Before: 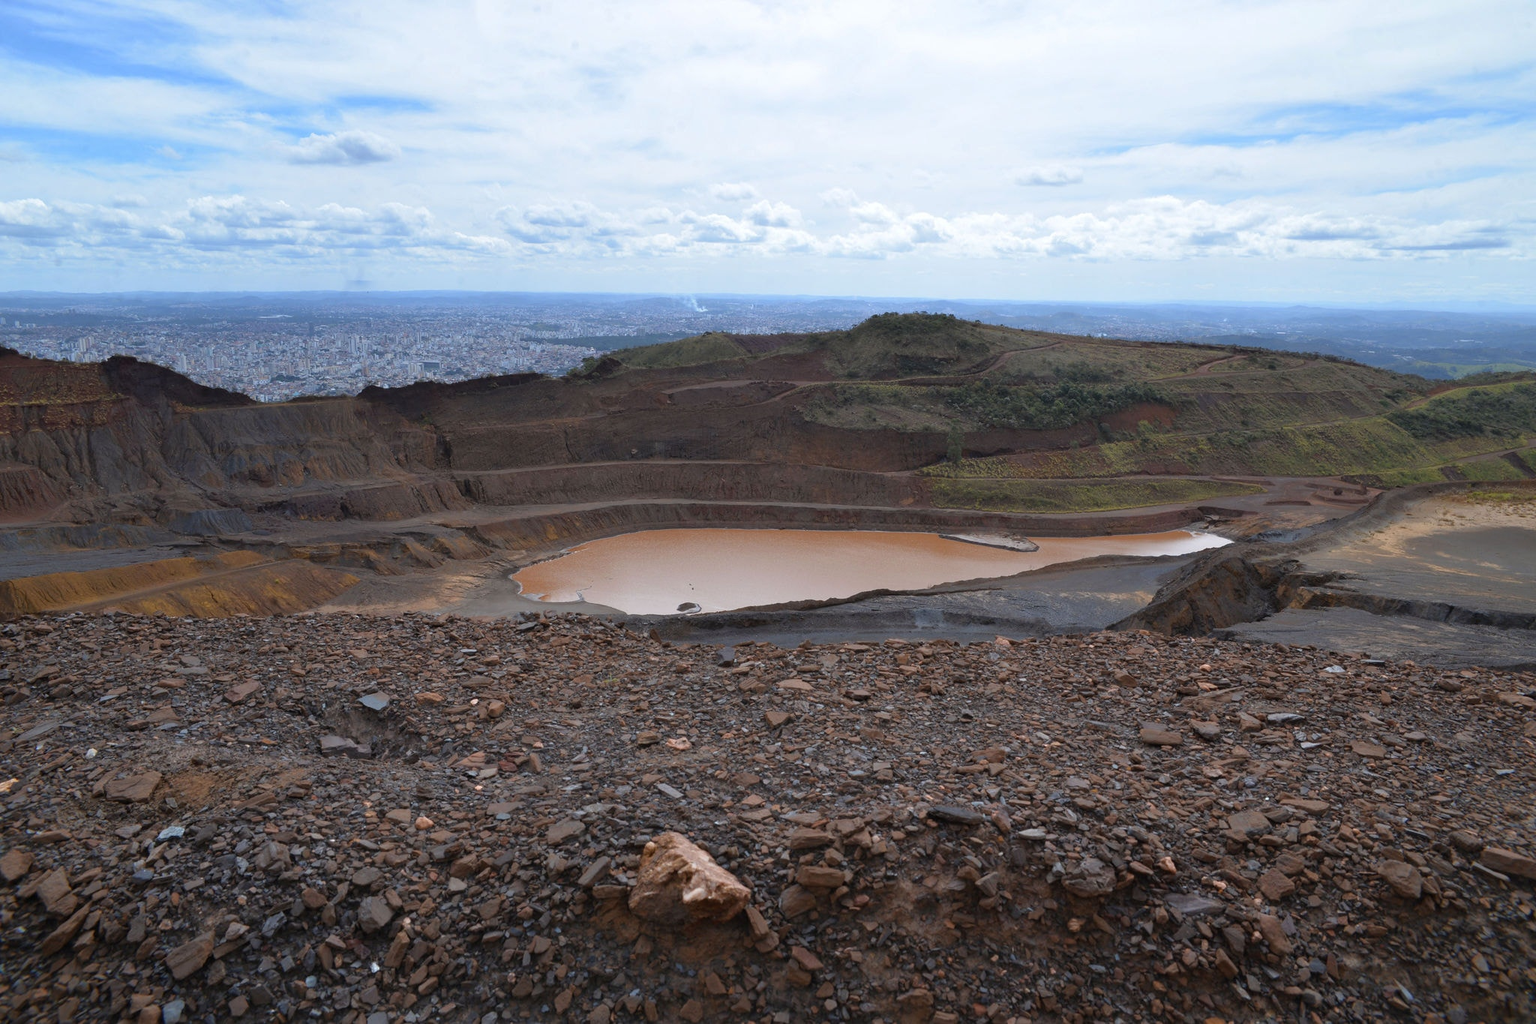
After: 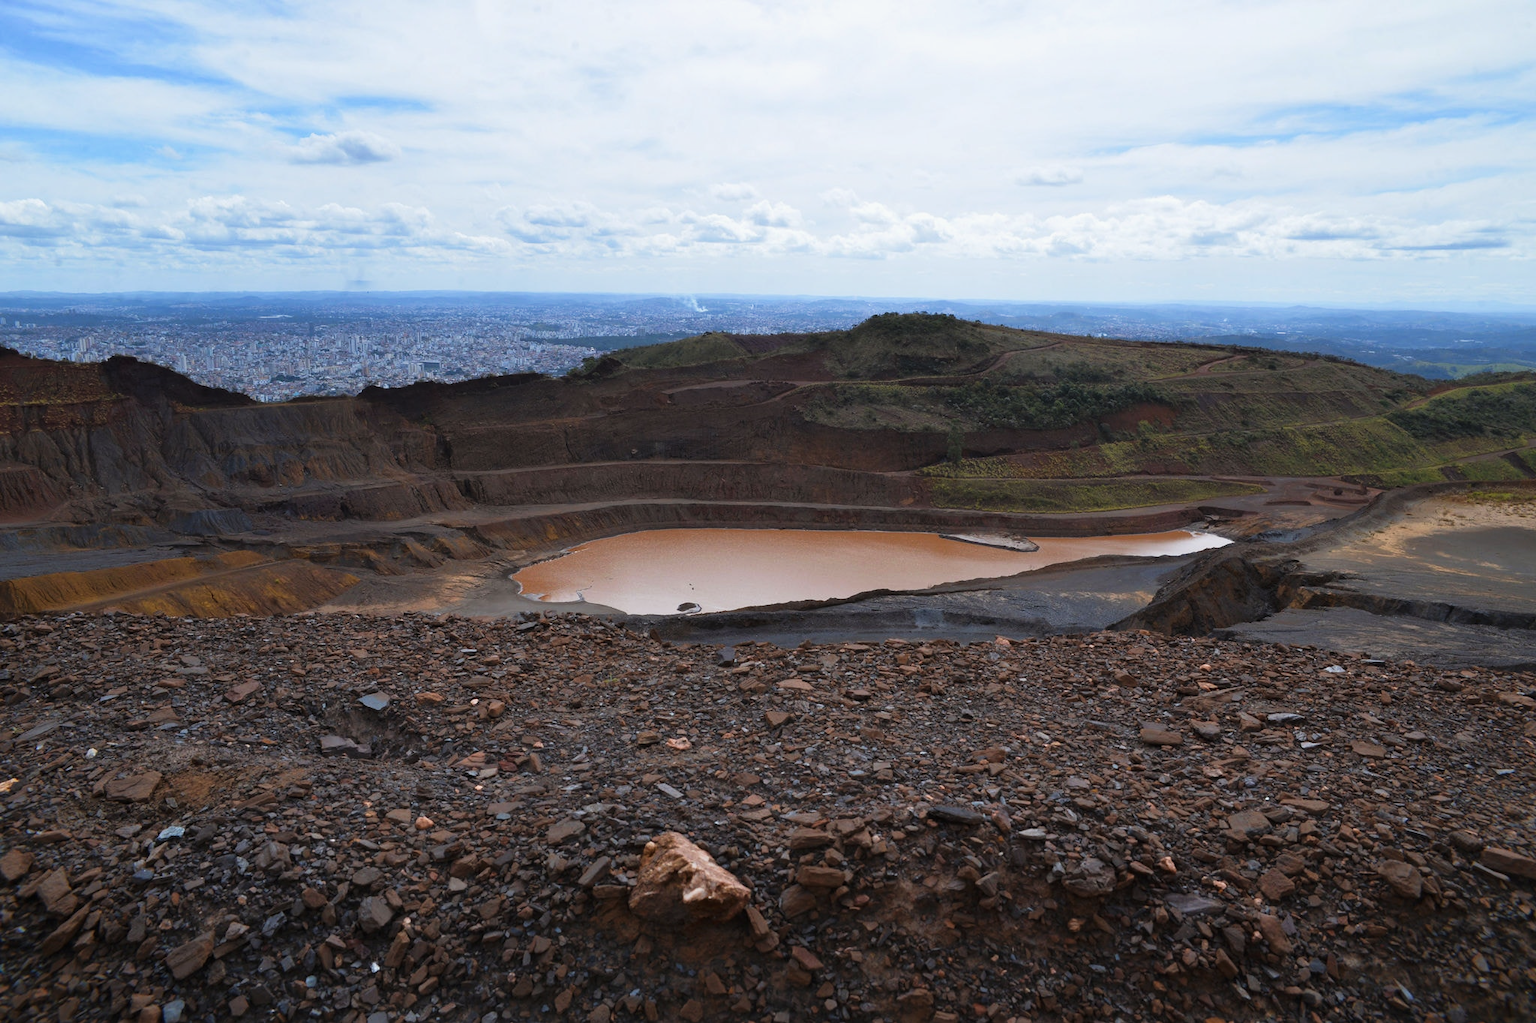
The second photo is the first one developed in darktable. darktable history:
tone curve: curves: ch0 [(0.016, 0.011) (0.204, 0.146) (0.515, 0.476) (0.78, 0.795) (1, 0.981)], preserve colors none
